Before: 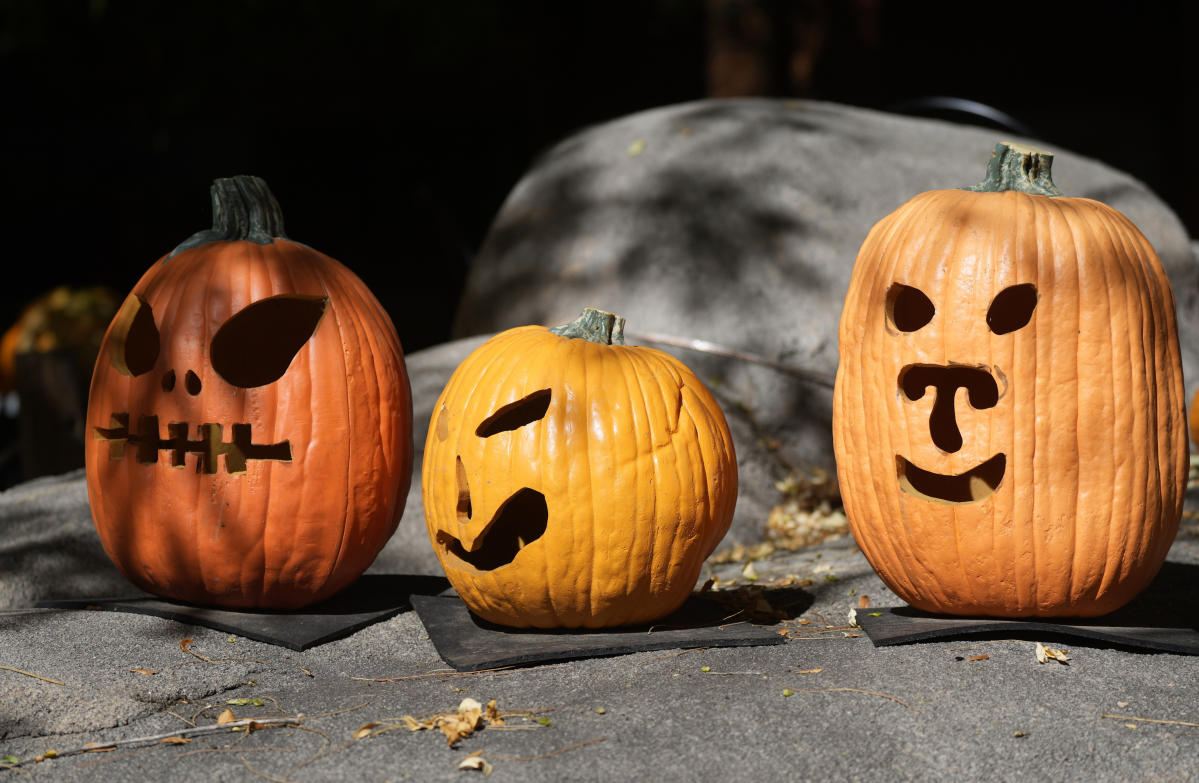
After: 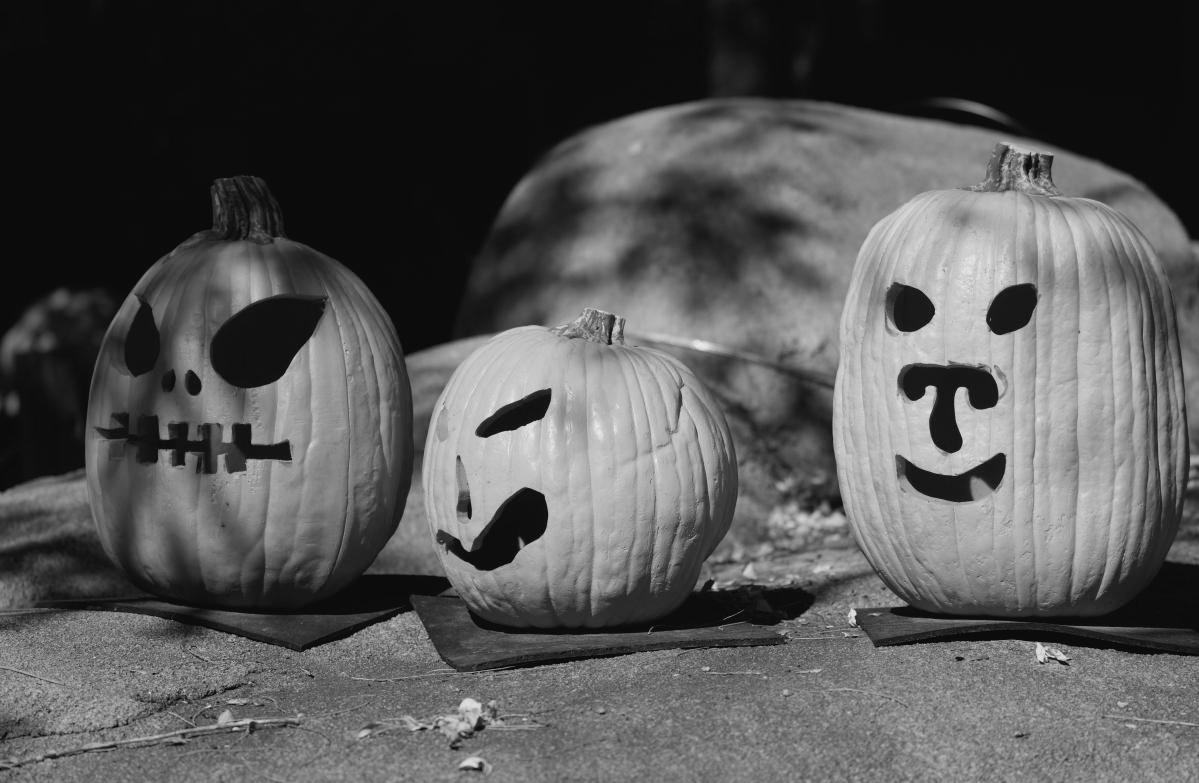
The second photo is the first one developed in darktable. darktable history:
monochrome: on, module defaults
contrast brightness saturation: contrast -0.08, brightness -0.04, saturation -0.11
